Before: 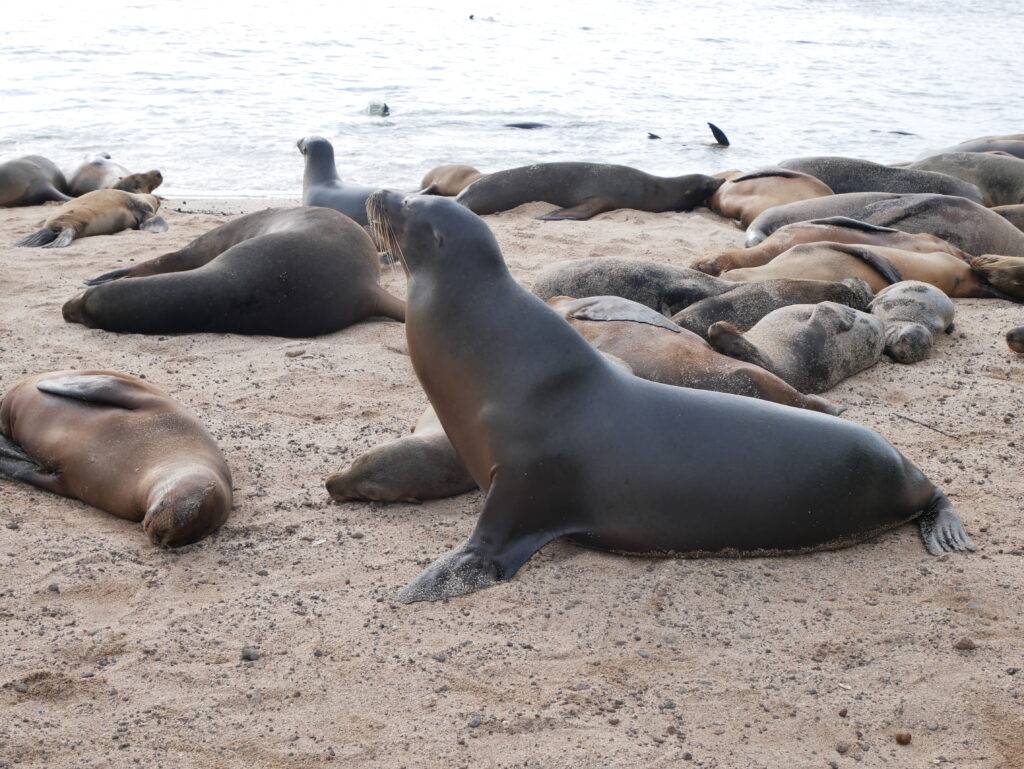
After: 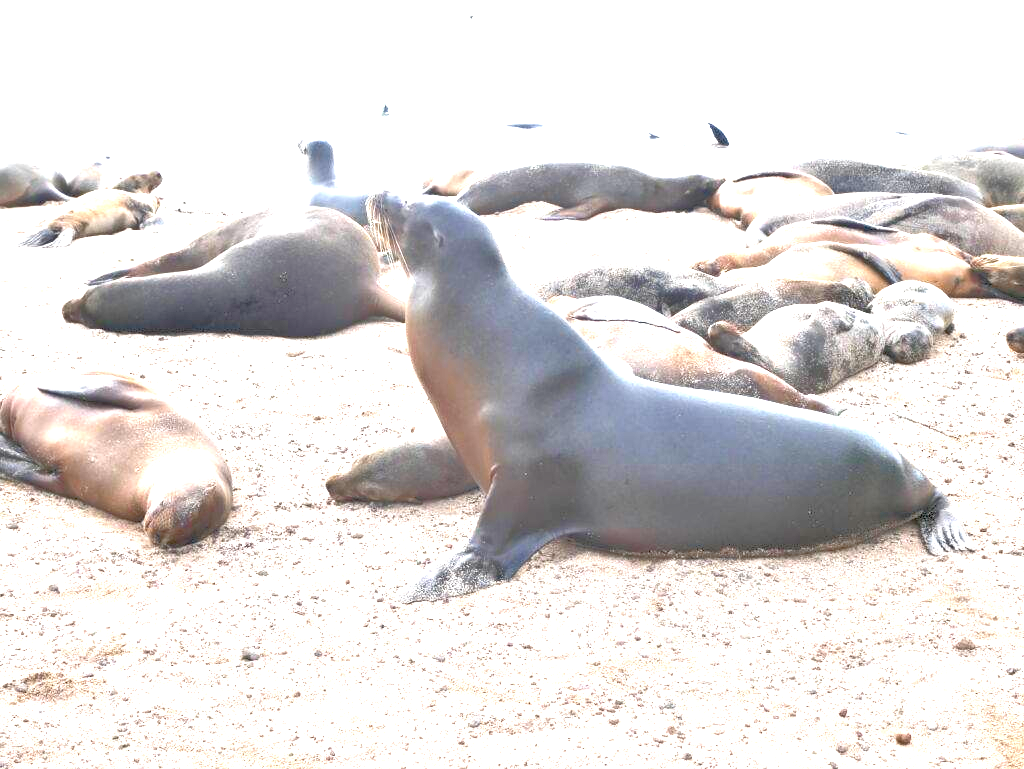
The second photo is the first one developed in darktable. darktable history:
tone equalizer: -7 EV 0.14 EV, -6 EV 0.628 EV, -5 EV 1.14 EV, -4 EV 1.33 EV, -3 EV 1.16 EV, -2 EV 0.6 EV, -1 EV 0.16 EV
exposure: exposure 2.004 EV, compensate exposure bias true, compensate highlight preservation false
